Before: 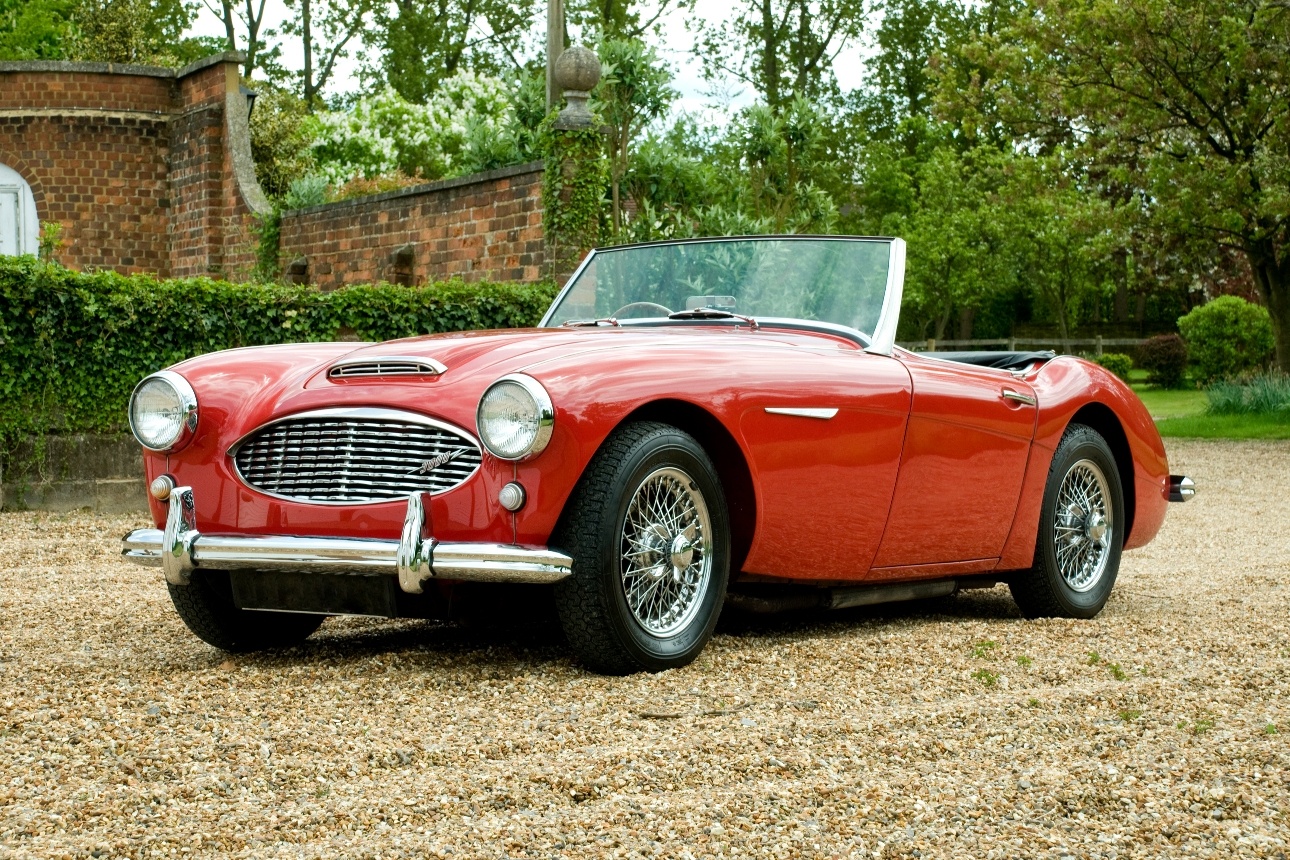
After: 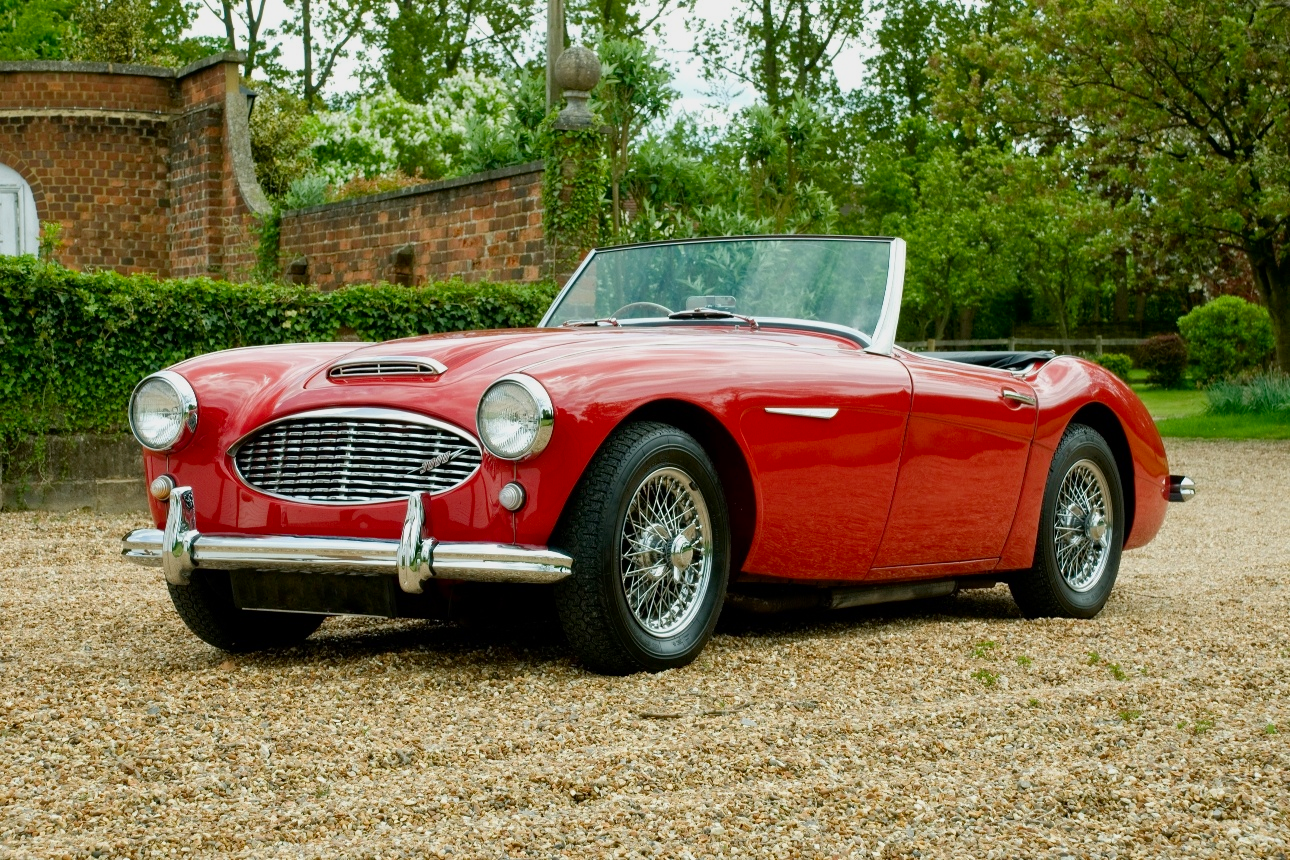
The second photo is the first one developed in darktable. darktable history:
contrast brightness saturation: contrast 0.15, brightness -0.014, saturation 0.104
levels: levels [0, 0.492, 0.984]
tone equalizer: -8 EV 0.276 EV, -7 EV 0.424 EV, -6 EV 0.427 EV, -5 EV 0.264 EV, -3 EV -0.264 EV, -2 EV -0.432 EV, -1 EV -0.437 EV, +0 EV -0.271 EV, edges refinement/feathering 500, mask exposure compensation -1.57 EV, preserve details no
